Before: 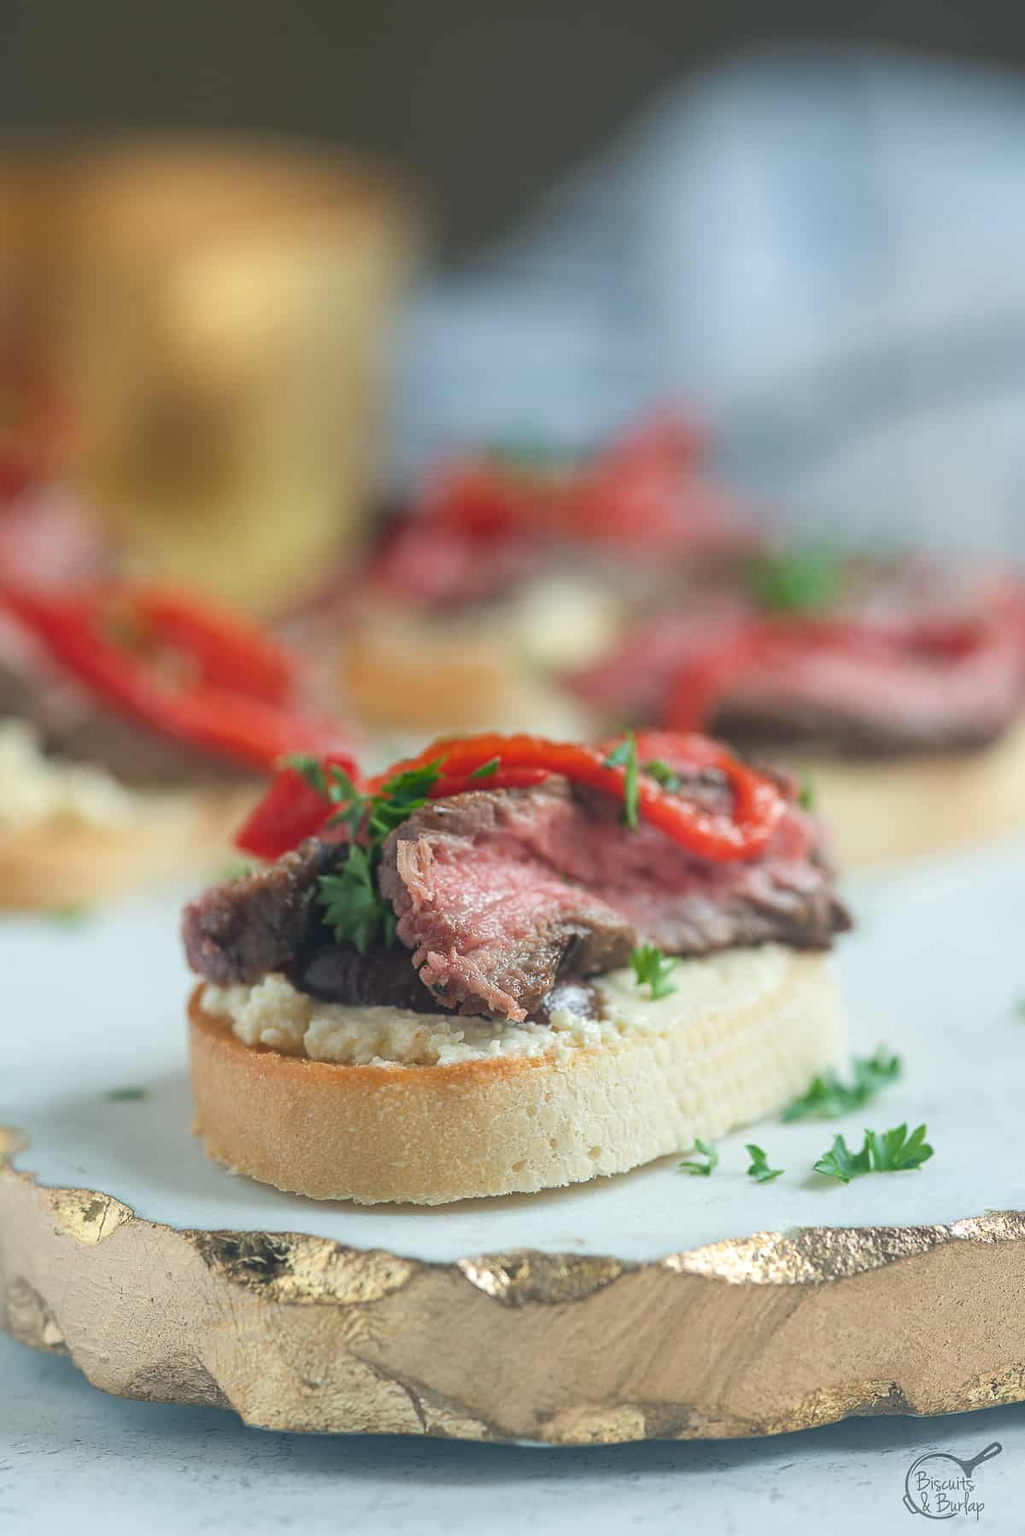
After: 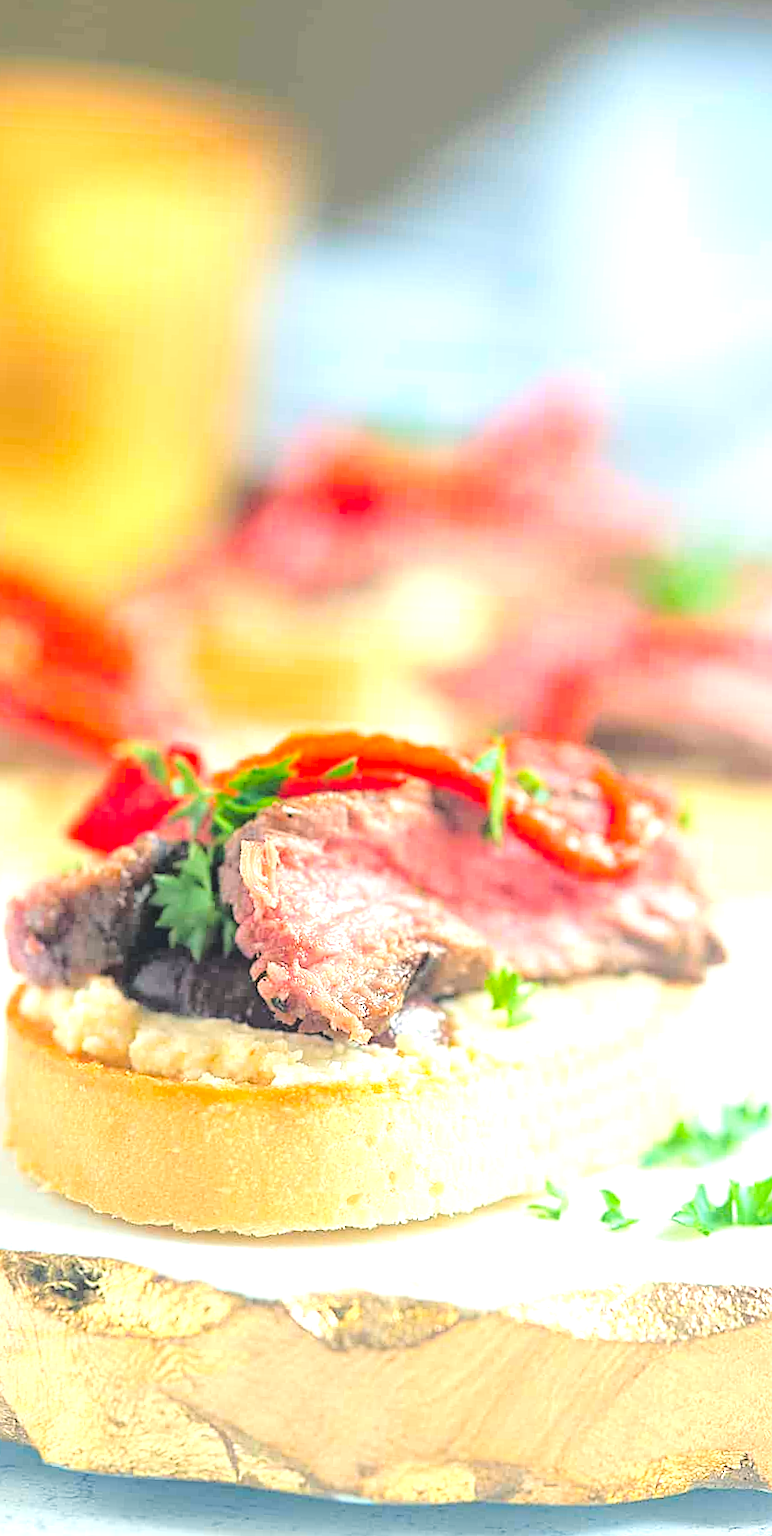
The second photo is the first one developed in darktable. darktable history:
crop and rotate: angle -3.05°, left 13.983%, top 0.029%, right 10.754%, bottom 0.075%
sharpen: on, module defaults
tone curve: curves: ch0 [(0, 0) (0.094, 0.039) (0.243, 0.155) (0.411, 0.482) (0.479, 0.583) (0.654, 0.742) (0.793, 0.851) (0.994, 0.974)]; ch1 [(0, 0) (0.161, 0.092) (0.35, 0.33) (0.392, 0.392) (0.456, 0.456) (0.505, 0.502) (0.537, 0.518) (0.553, 0.53) (0.573, 0.569) (0.718, 0.718) (1, 1)]; ch2 [(0, 0) (0.346, 0.362) (0.411, 0.412) (0.502, 0.502) (0.531, 0.521) (0.576, 0.553) (0.615, 0.621) (1, 1)], color space Lab, linked channels, preserve colors none
color balance rgb: highlights gain › chroma 2.012%, highlights gain › hue 65.51°, global offset › luminance 0.732%, linear chroma grading › global chroma 14.357%, perceptual saturation grading › global saturation 14.776%
exposure: black level correction 0, exposure 1.462 EV, compensate exposure bias true, compensate highlight preservation false
